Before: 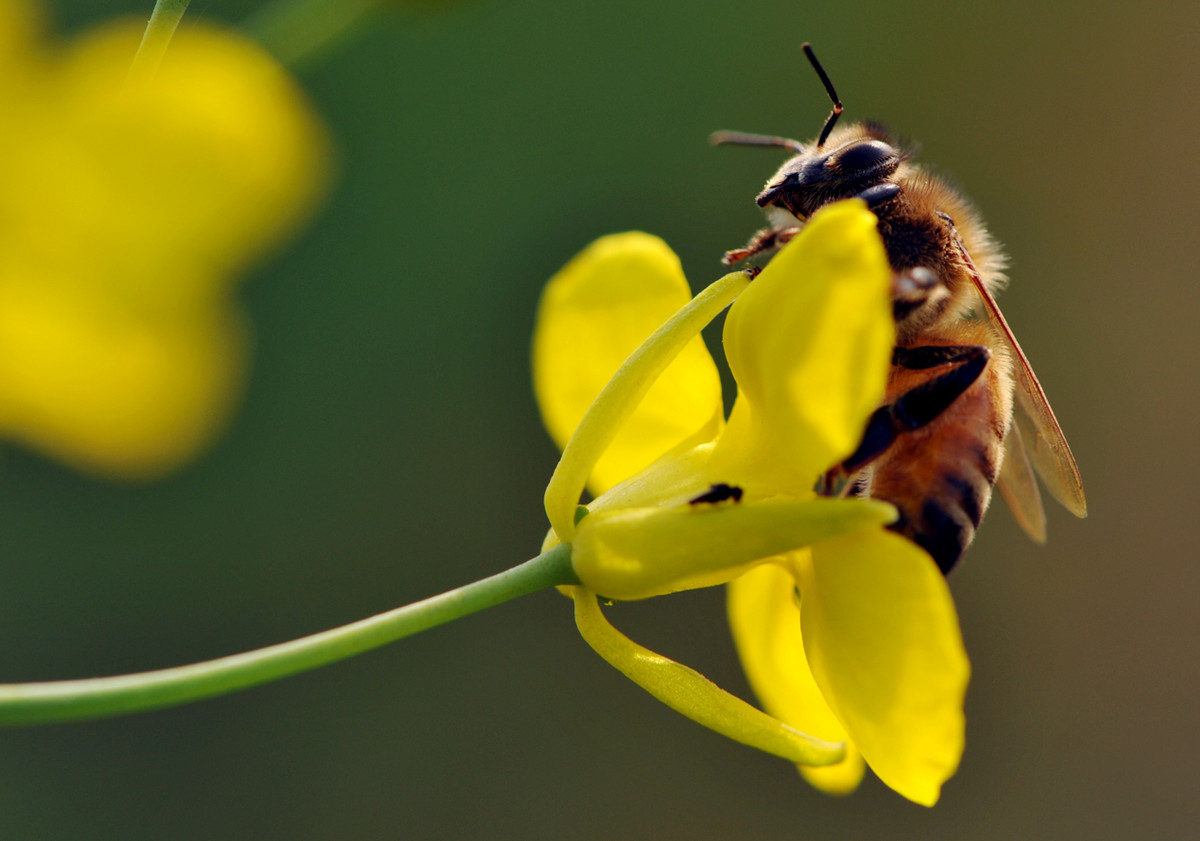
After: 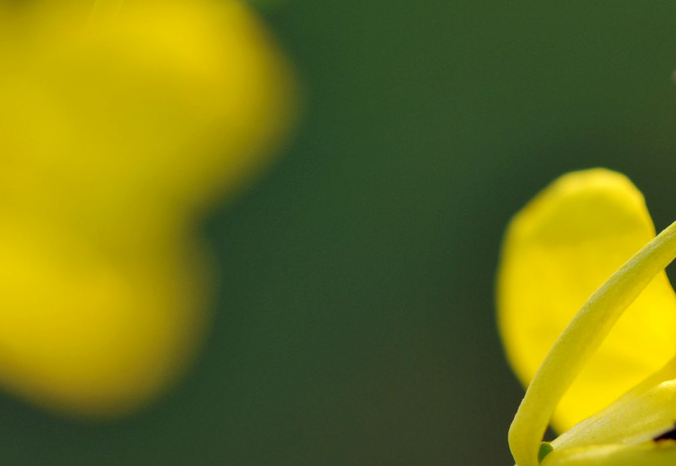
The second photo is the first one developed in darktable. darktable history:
crop and rotate: left 3.052%, top 7.537%, right 40.6%, bottom 36.977%
